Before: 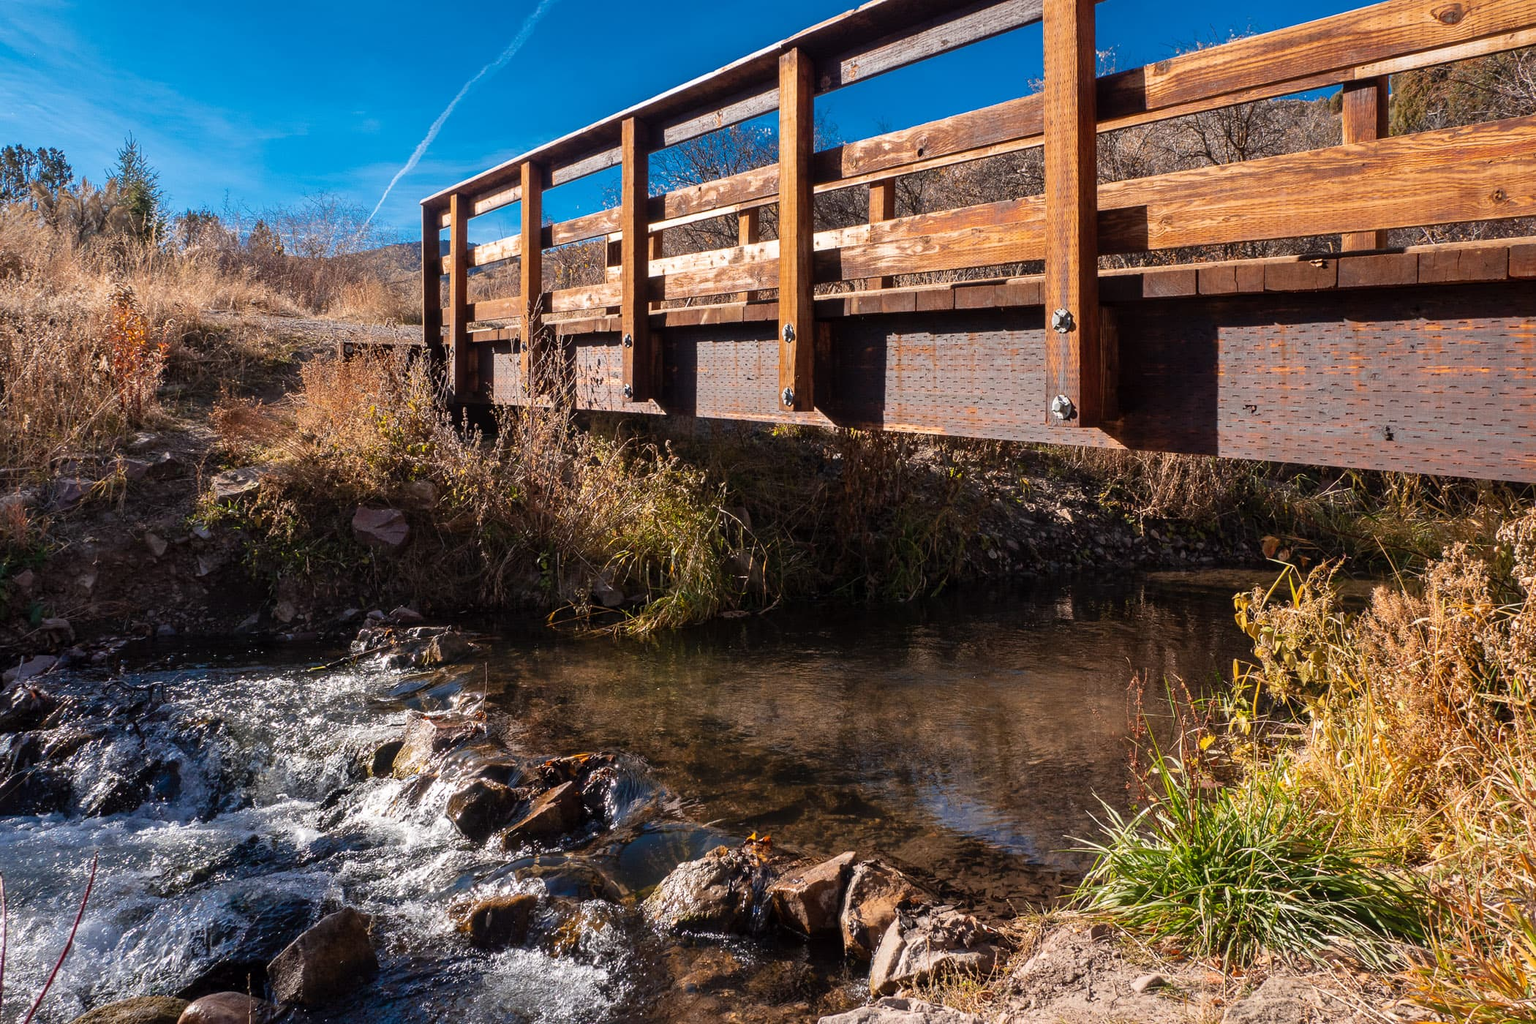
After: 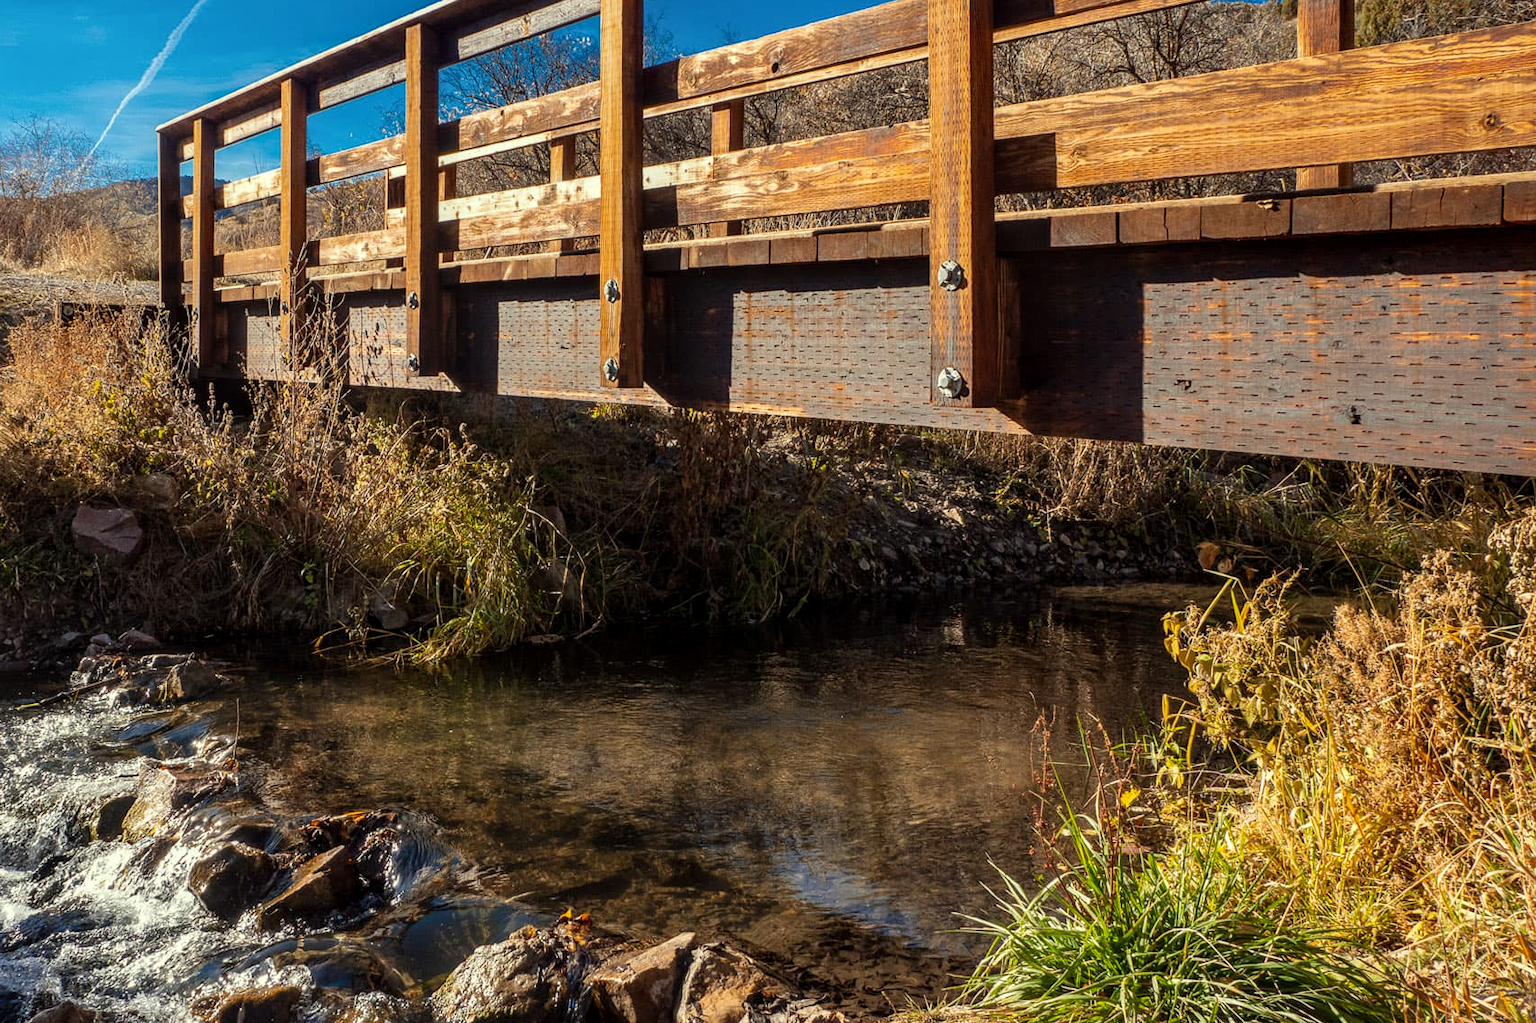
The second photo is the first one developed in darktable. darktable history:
crop: left 19.159%, top 9.58%, bottom 9.58%
local contrast: on, module defaults
color correction: highlights a* -5.94, highlights b* 11.19
